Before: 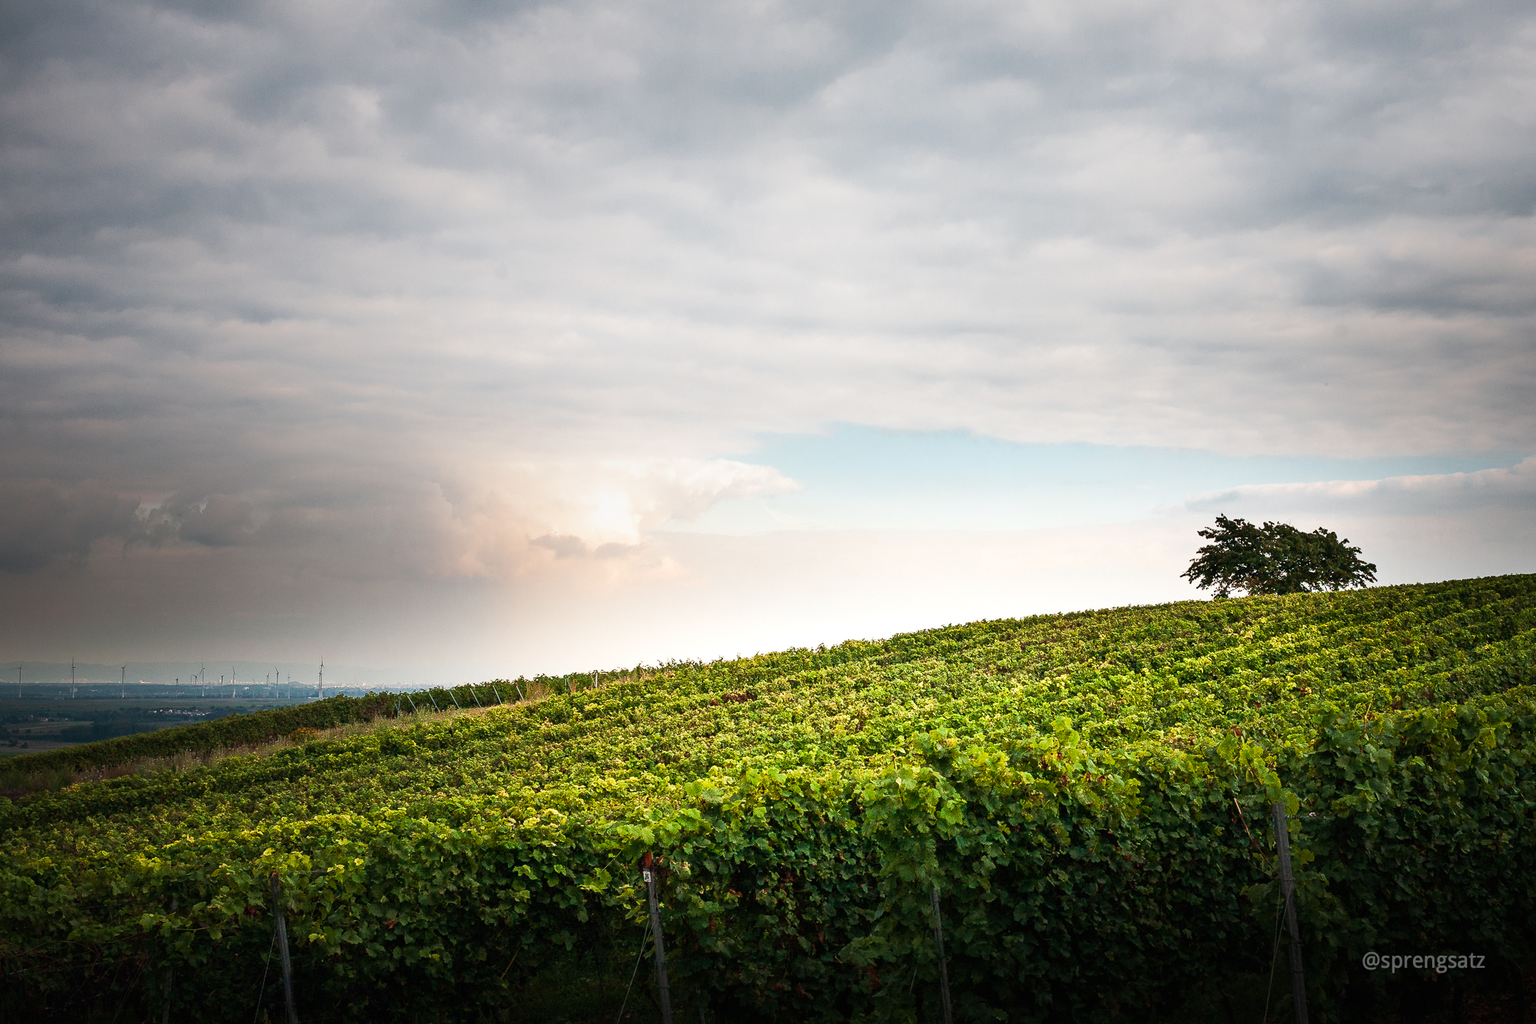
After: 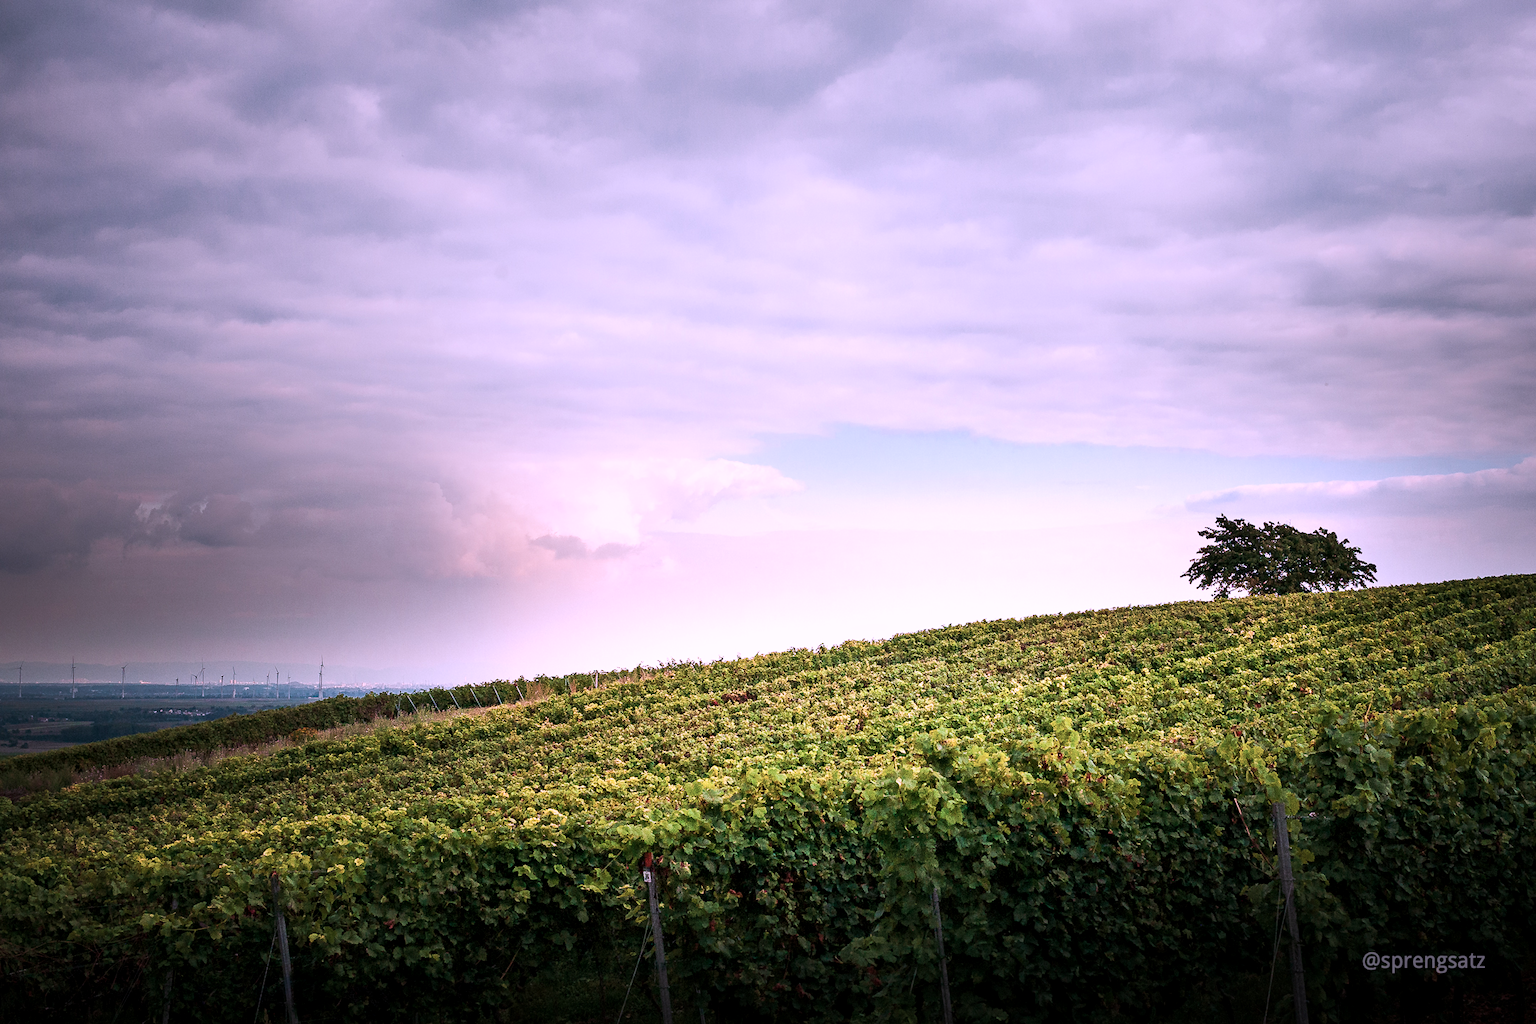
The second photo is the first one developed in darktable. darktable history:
local contrast: highlights 100%, shadows 100%, detail 120%, midtone range 0.2
color correction: highlights a* 15.03, highlights b* -25.07
